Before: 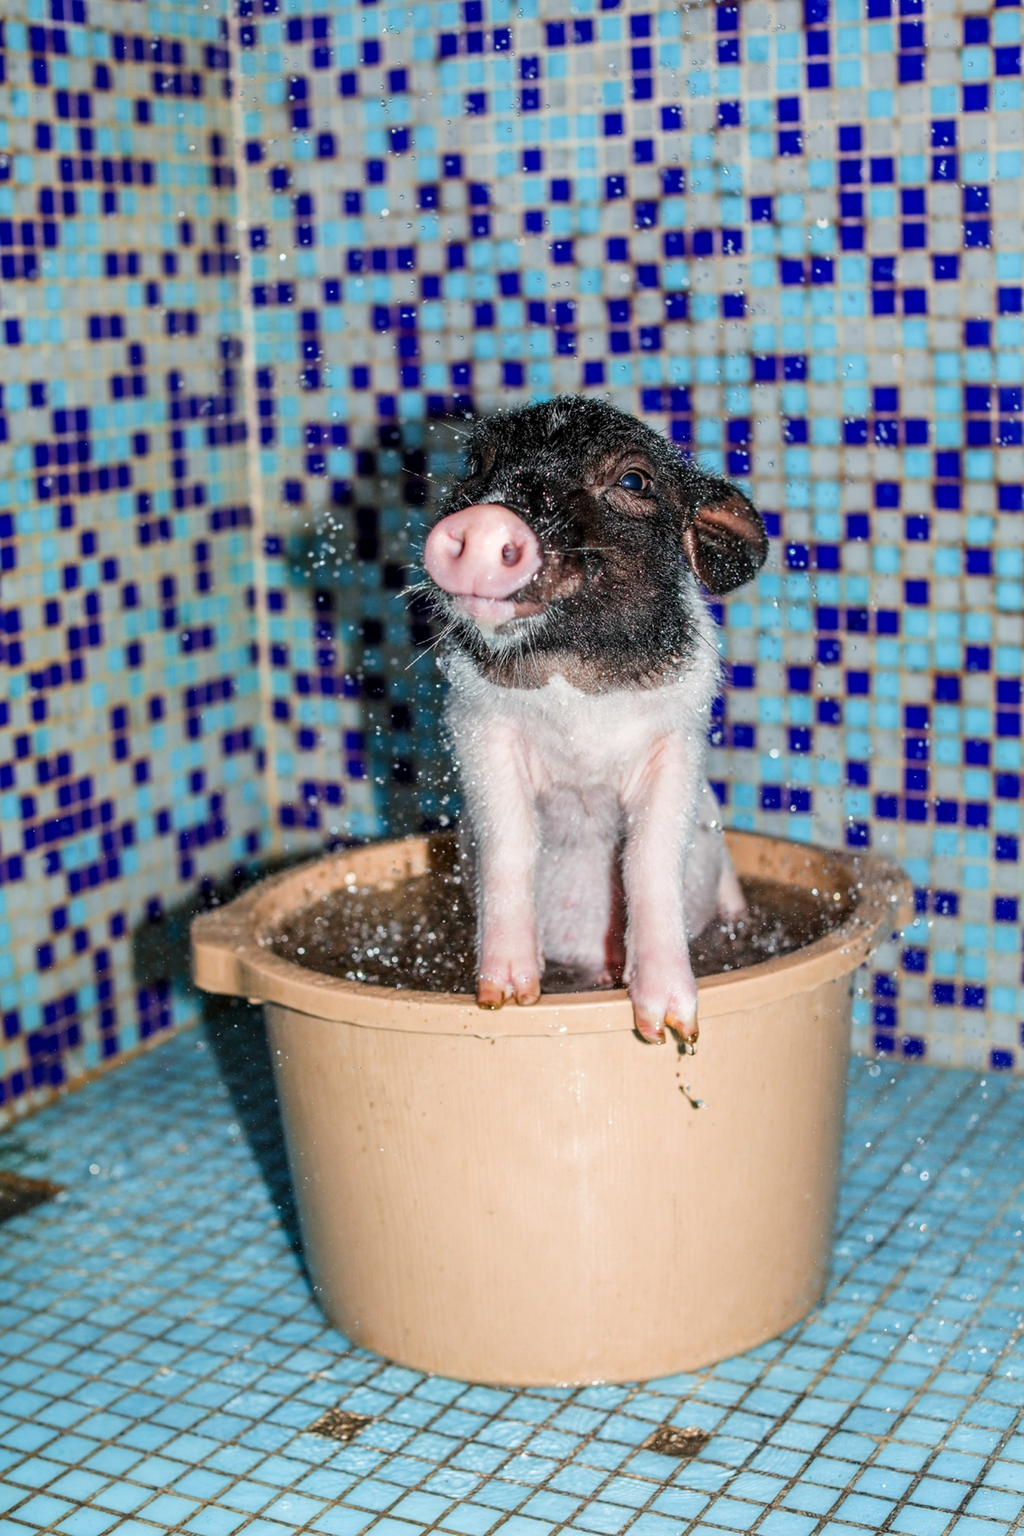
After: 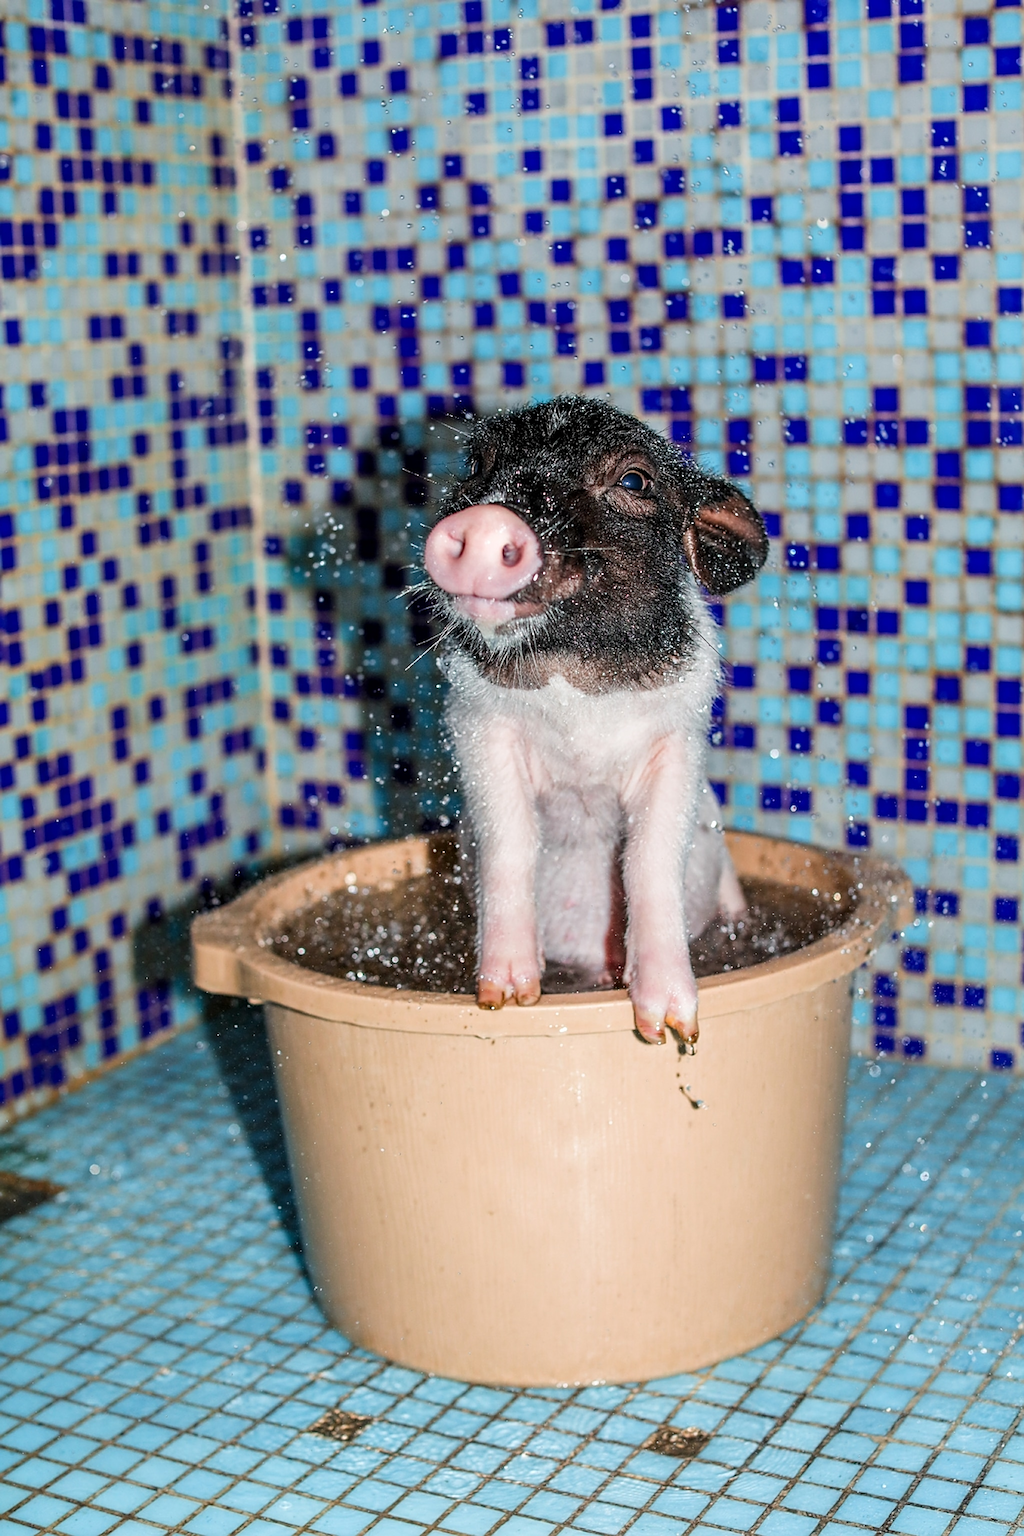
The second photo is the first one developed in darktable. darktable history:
sharpen: amount 0.579
